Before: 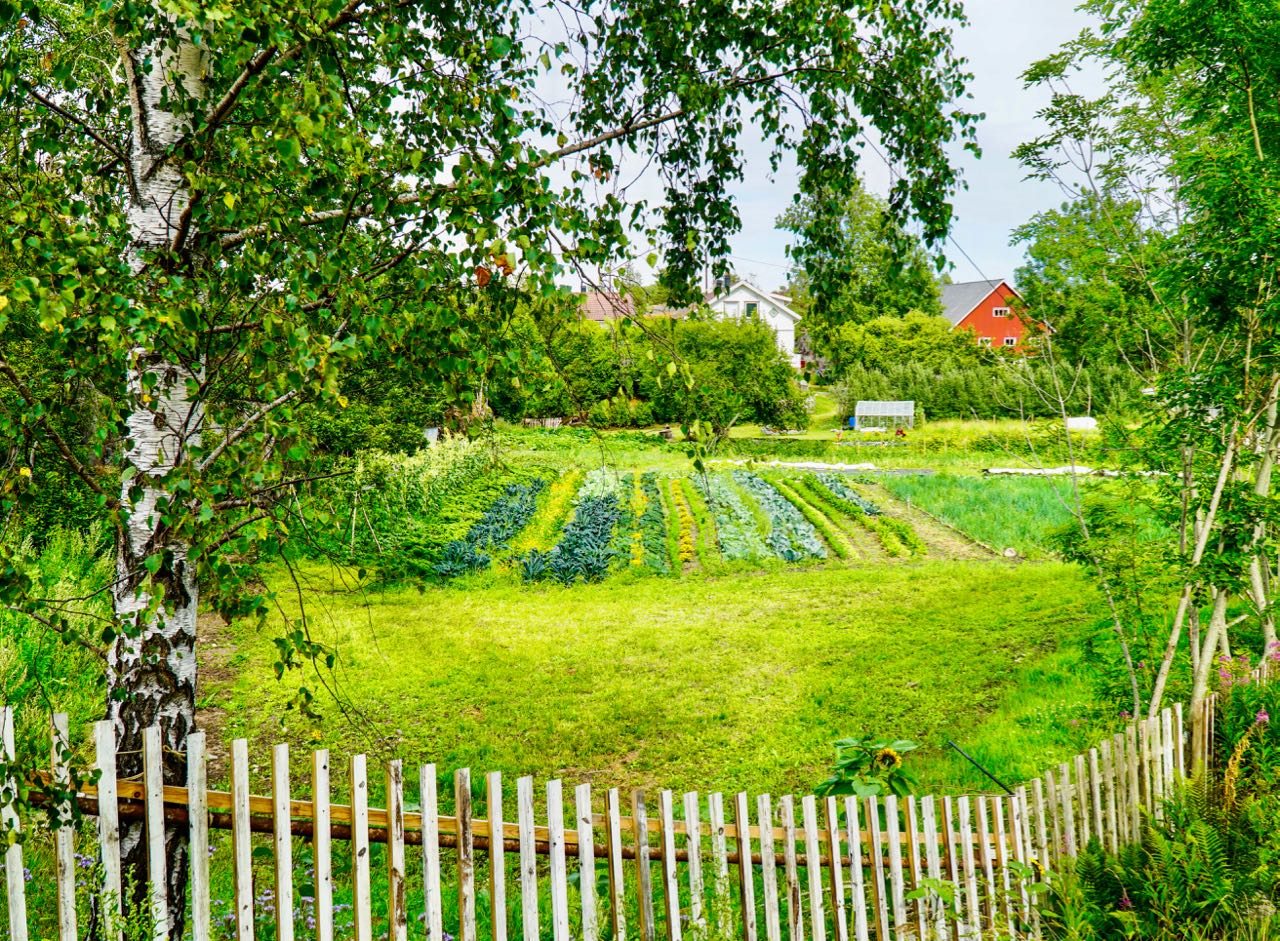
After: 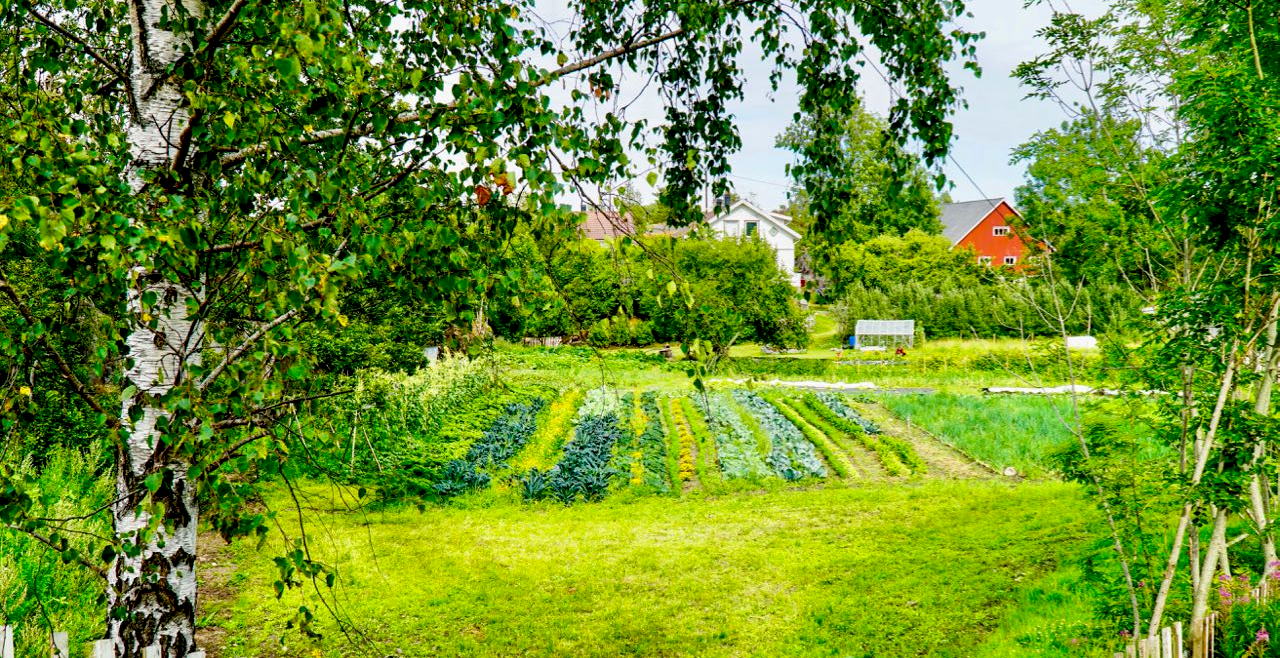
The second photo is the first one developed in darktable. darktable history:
exposure: black level correction 0.014, compensate highlight preservation false
crop and rotate: top 8.689%, bottom 21.287%
